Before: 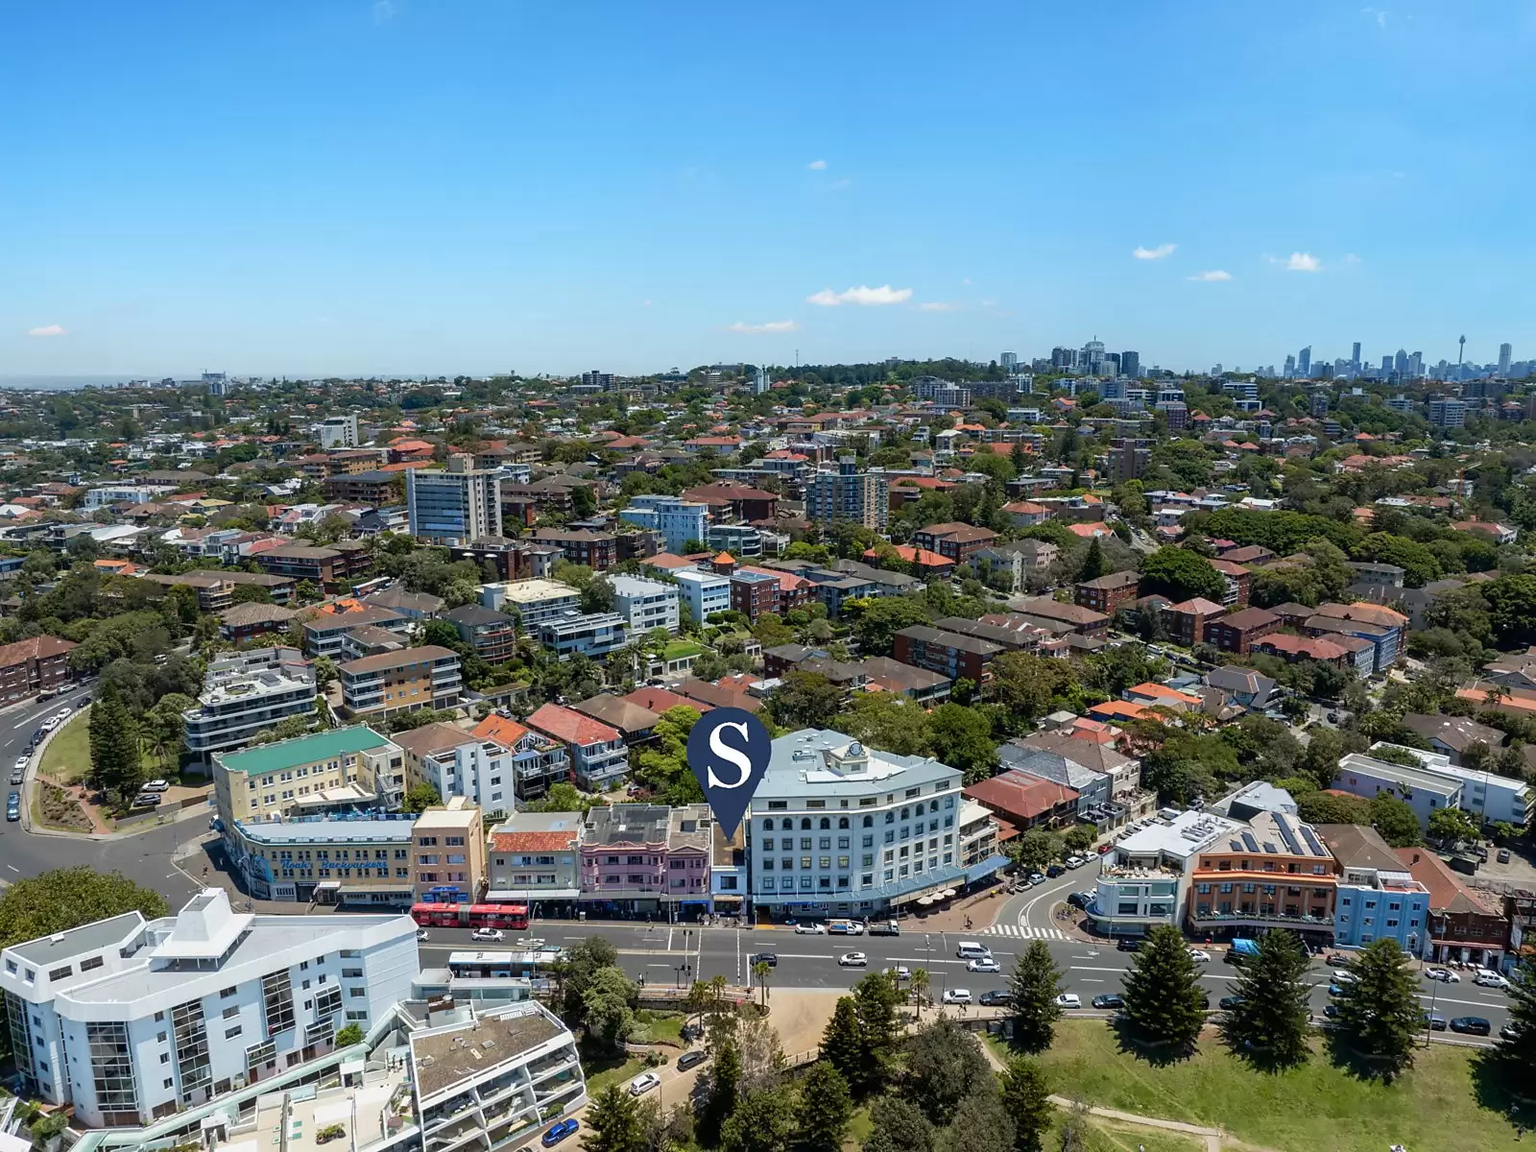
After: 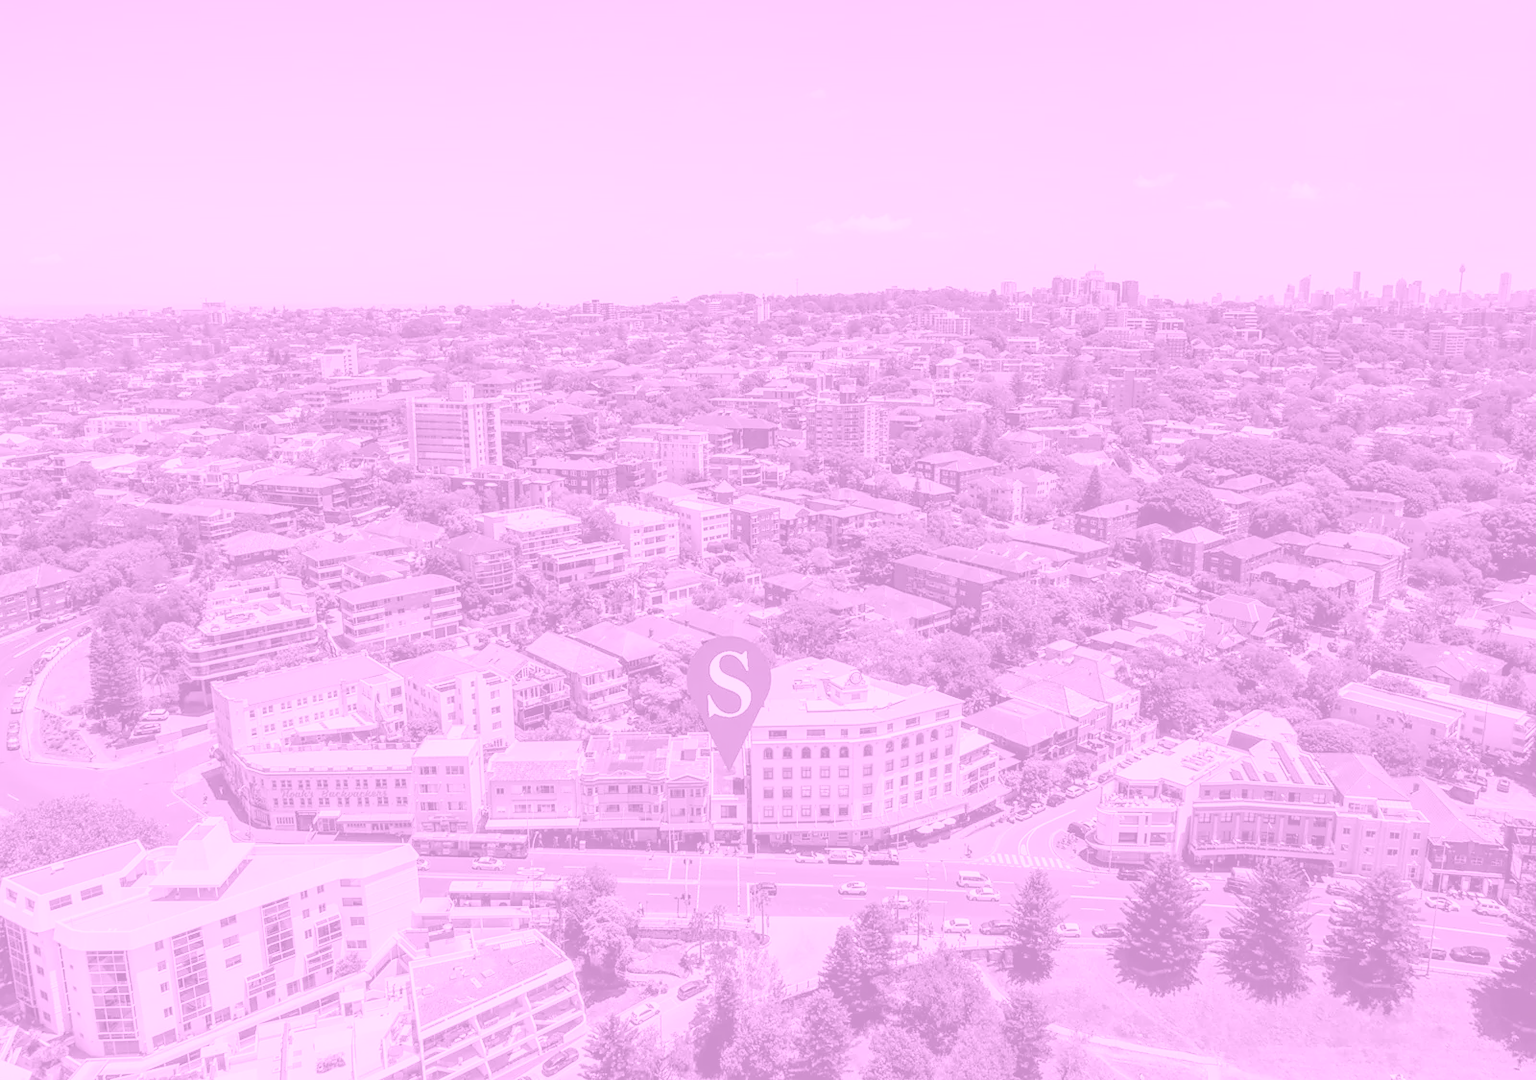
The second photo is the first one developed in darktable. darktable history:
contrast brightness saturation: contrast 0.07, brightness 0.08, saturation 0.18
crop and rotate: top 6.25%
colorize: hue 331.2°, saturation 75%, source mix 30.28%, lightness 70.52%, version 1
local contrast: on, module defaults
white balance: red 0.954, blue 1.079
color balance: input saturation 134.34%, contrast -10.04%, contrast fulcrum 19.67%, output saturation 133.51%
contrast equalizer: octaves 7, y [[0.6 ×6], [0.55 ×6], [0 ×6], [0 ×6], [0 ×6]], mix 0.15
